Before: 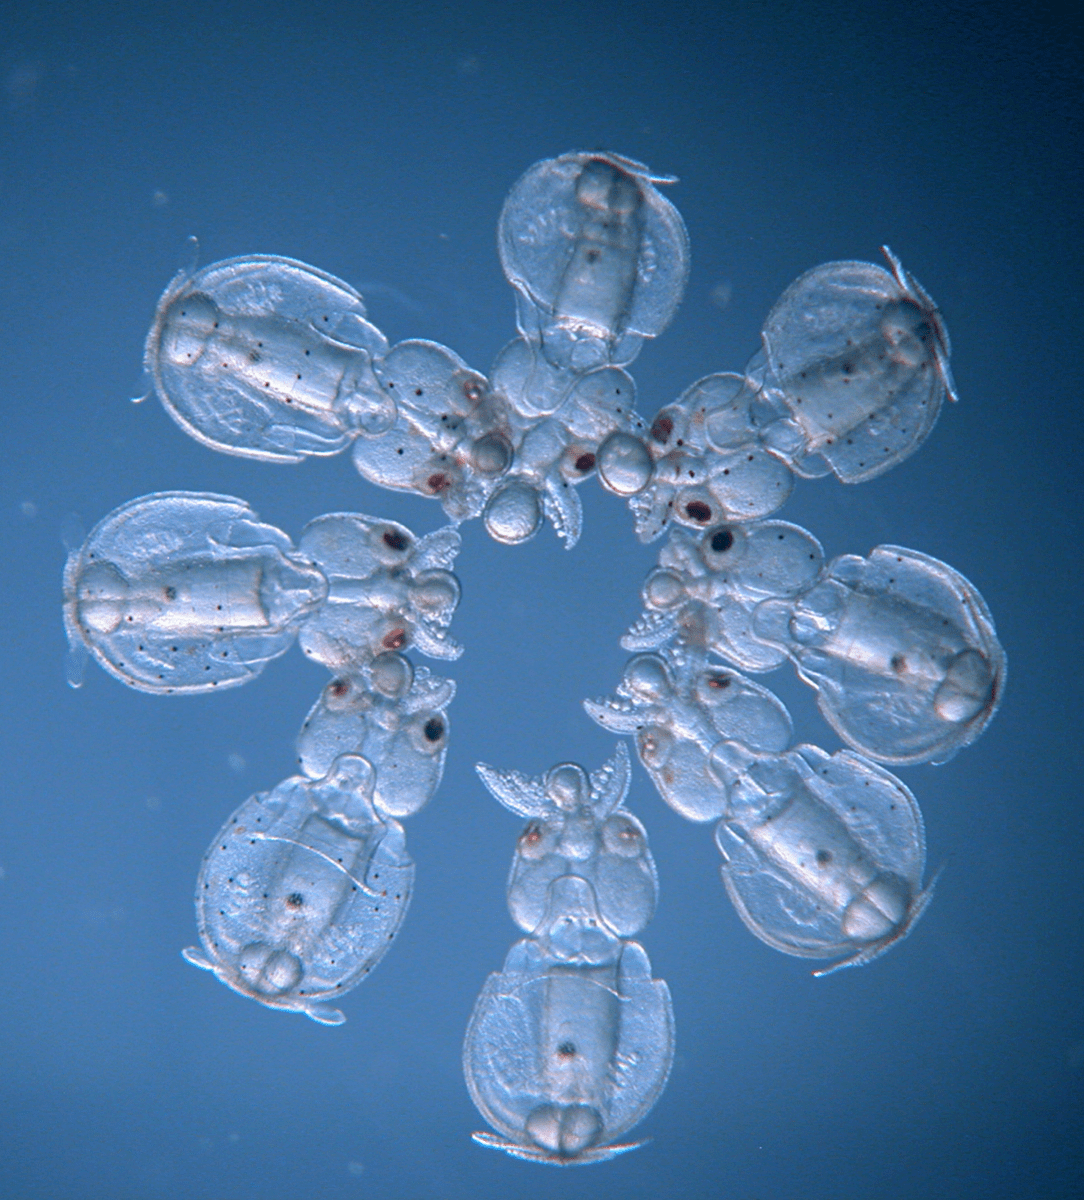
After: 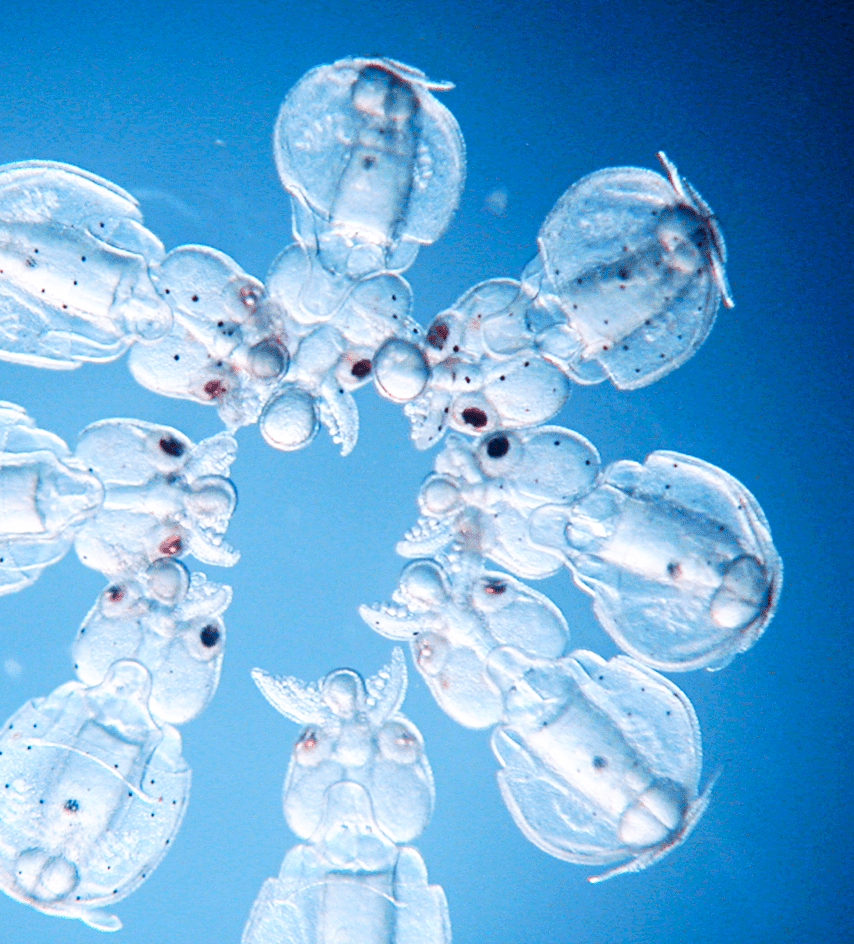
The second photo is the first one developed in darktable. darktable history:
crop and rotate: left 20.747%, top 7.897%, right 0.448%, bottom 13.43%
base curve: curves: ch0 [(0, 0) (0.007, 0.004) (0.027, 0.03) (0.046, 0.07) (0.207, 0.54) (0.442, 0.872) (0.673, 0.972) (1, 1)], preserve colors none
